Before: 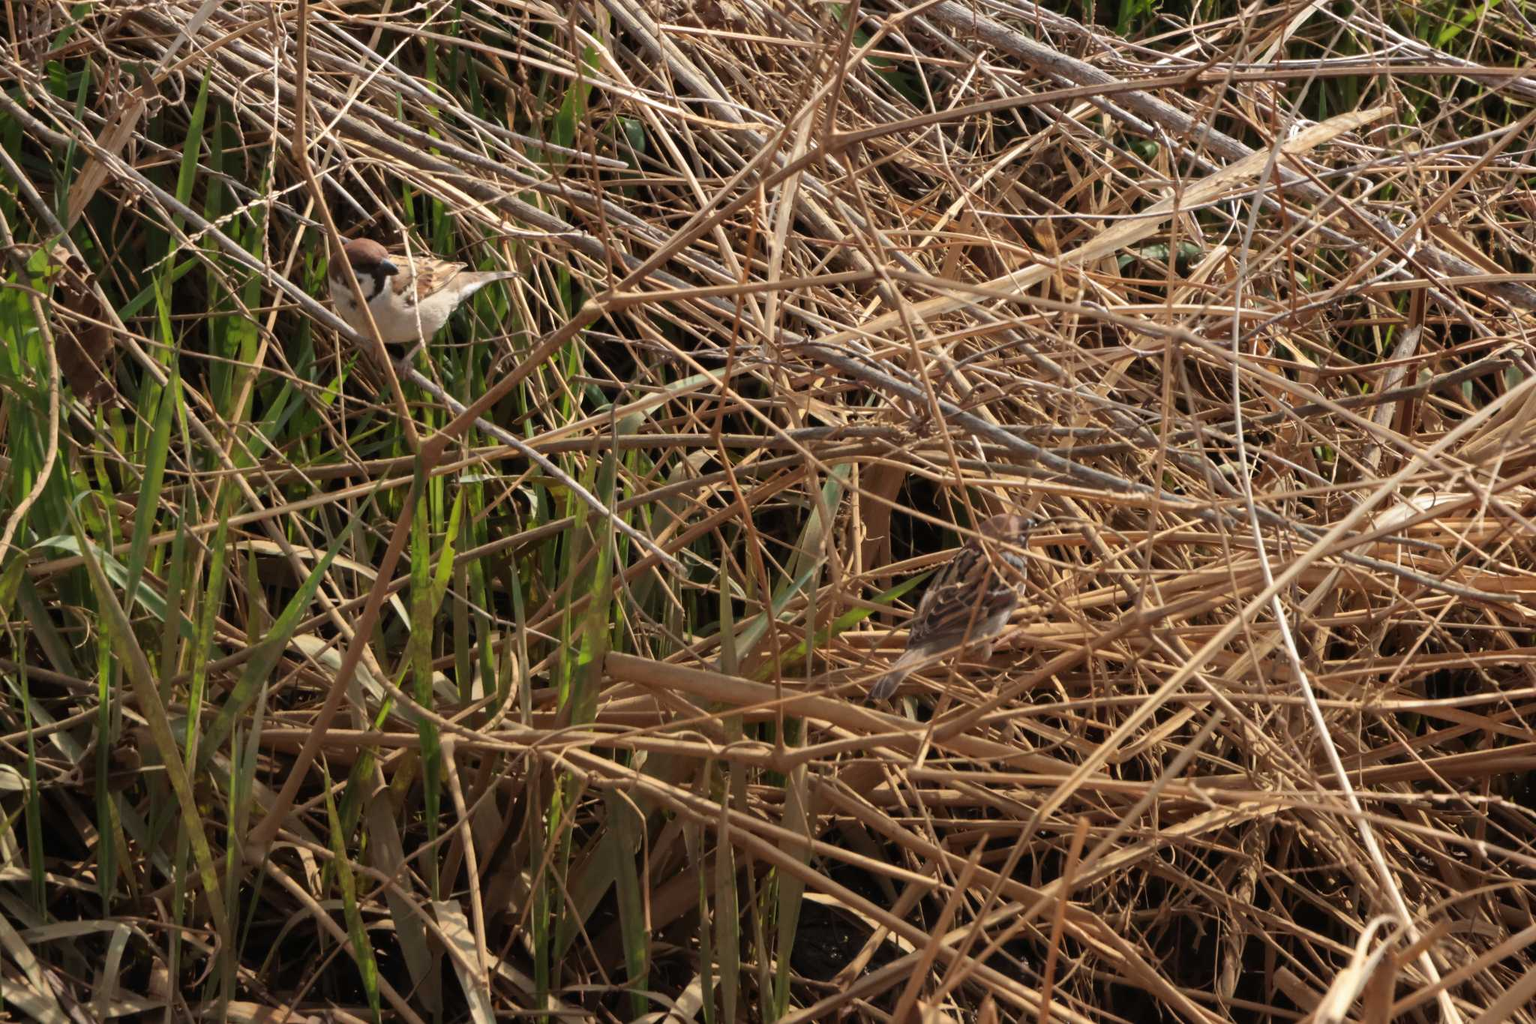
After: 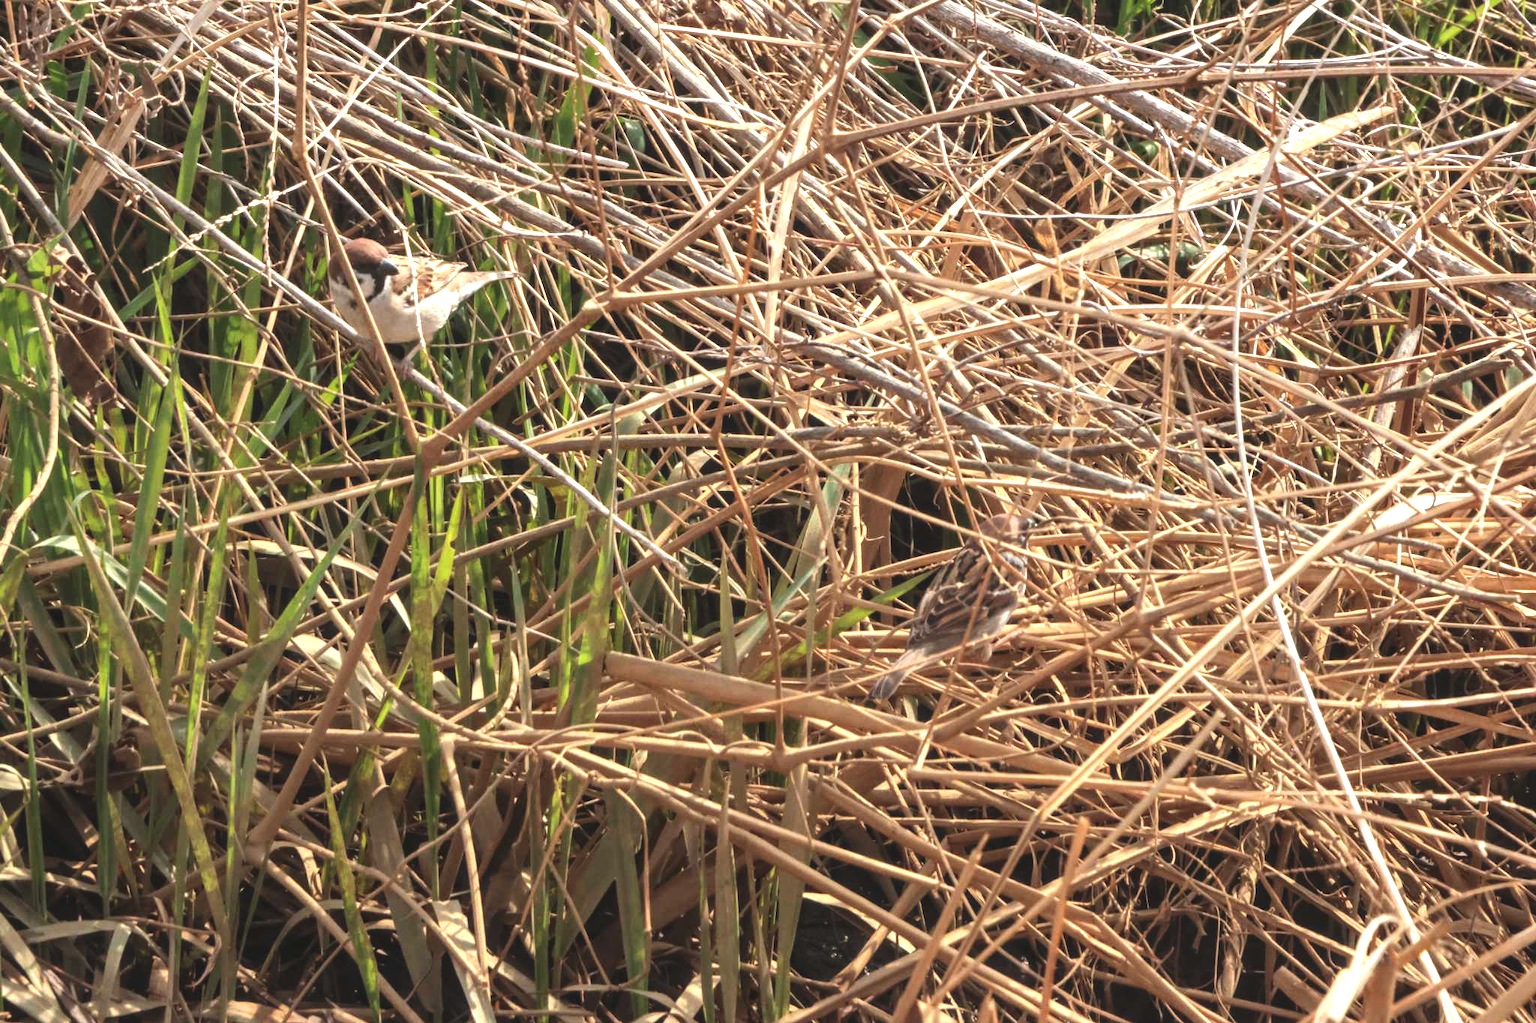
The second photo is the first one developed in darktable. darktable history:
local contrast: on, module defaults
exposure: black level correction -0.006, exposure 1 EV, compensate highlight preservation false
